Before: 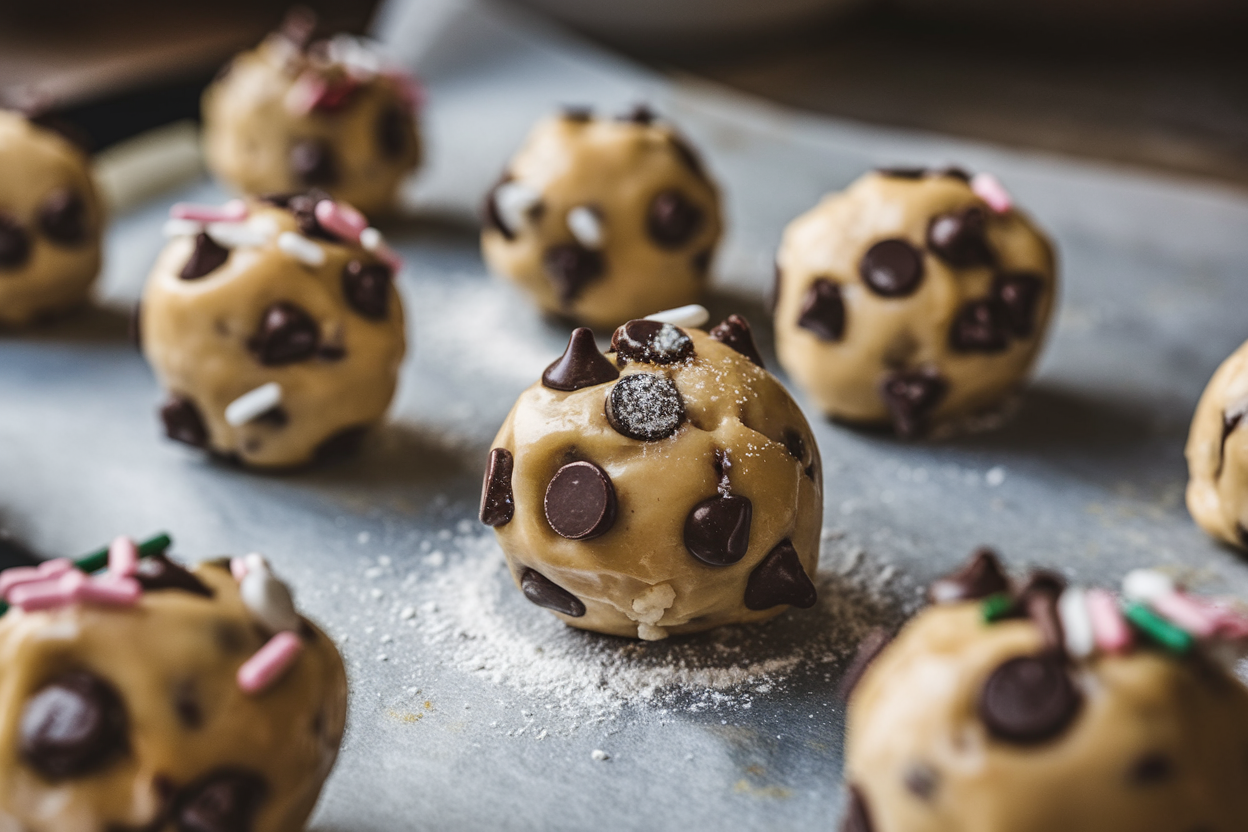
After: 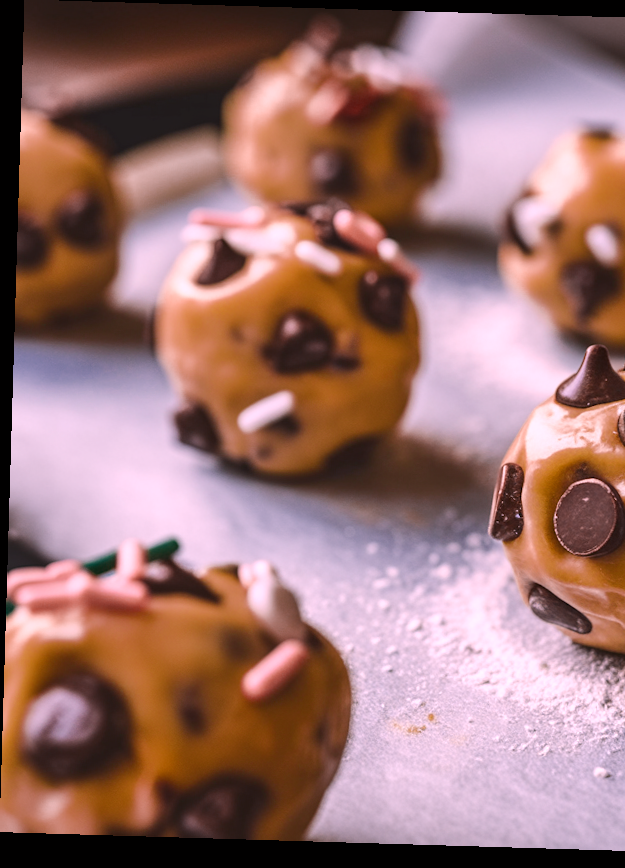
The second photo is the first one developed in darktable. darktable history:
rotate and perspective: rotation 1.72°, automatic cropping off
crop and rotate: left 0%, top 0%, right 50.845%
white balance: red 1.188, blue 1.11
color correction: highlights a* 3.12, highlights b* -1.55, shadows a* -0.101, shadows b* 2.52, saturation 0.98
color zones: curves: ch0 [(0, 0.5) (0.125, 0.4) (0.25, 0.5) (0.375, 0.4) (0.5, 0.4) (0.625, 0.35) (0.75, 0.35) (0.875, 0.5)]; ch1 [(0, 0.35) (0.125, 0.45) (0.25, 0.35) (0.375, 0.35) (0.5, 0.35) (0.625, 0.35) (0.75, 0.45) (0.875, 0.35)]; ch2 [(0, 0.6) (0.125, 0.5) (0.25, 0.5) (0.375, 0.6) (0.5, 0.6) (0.625, 0.5) (0.75, 0.5) (0.875, 0.5)]
color balance rgb: perceptual saturation grading › global saturation 25%, perceptual brilliance grading › mid-tones 10%, perceptual brilliance grading › shadows 15%, global vibrance 20%
